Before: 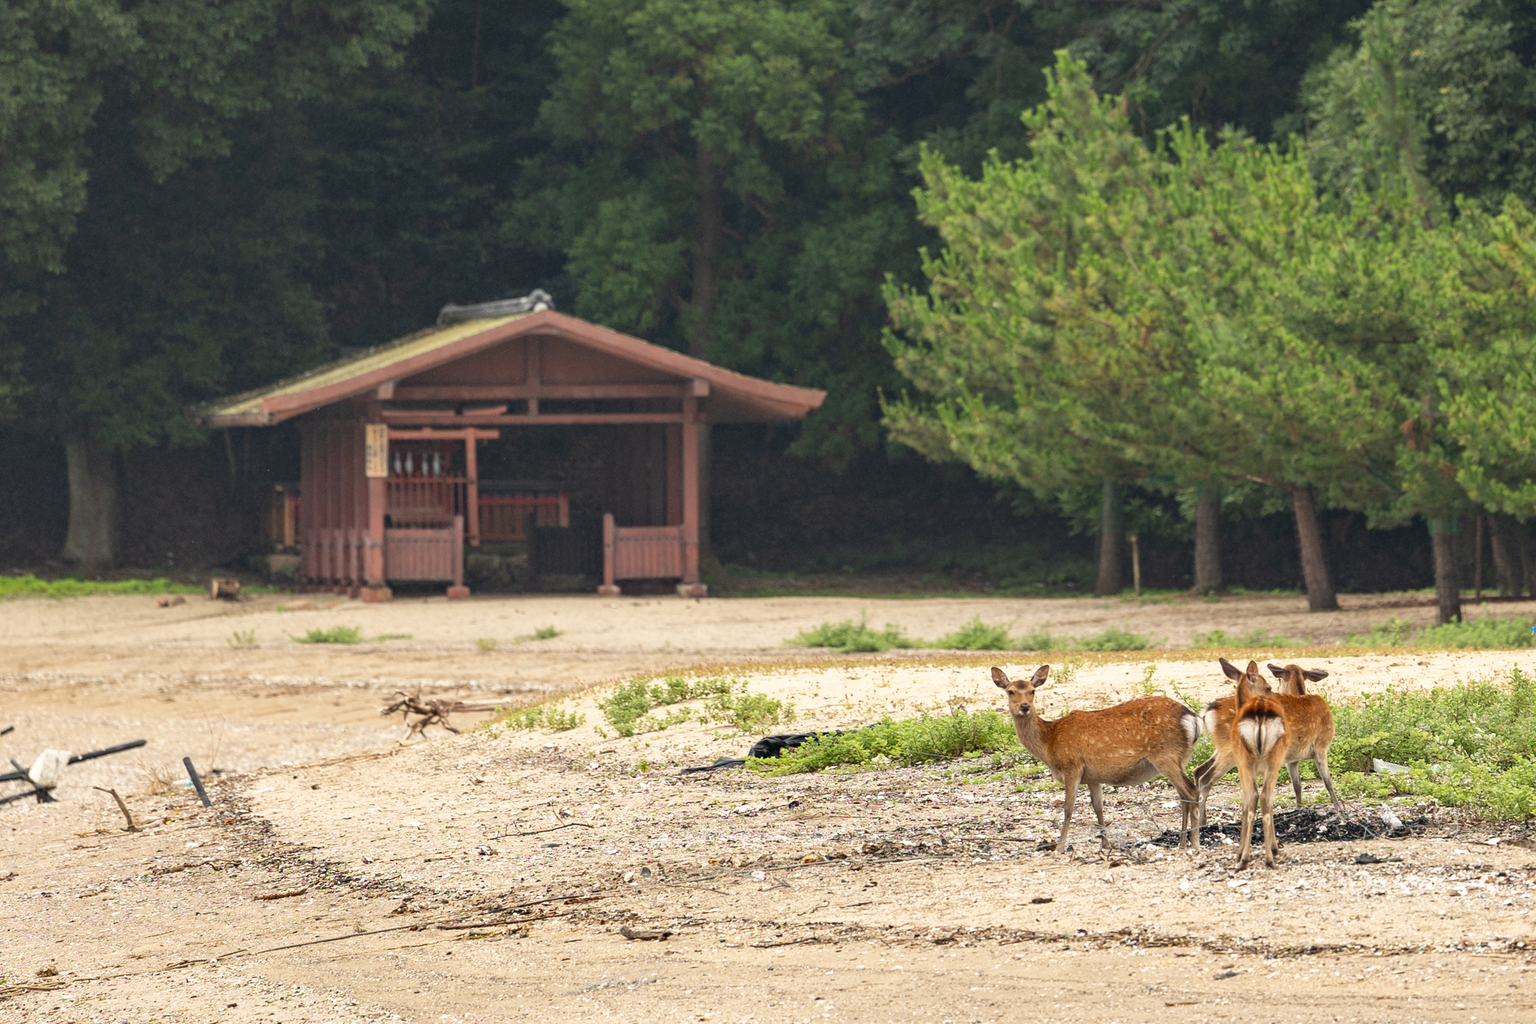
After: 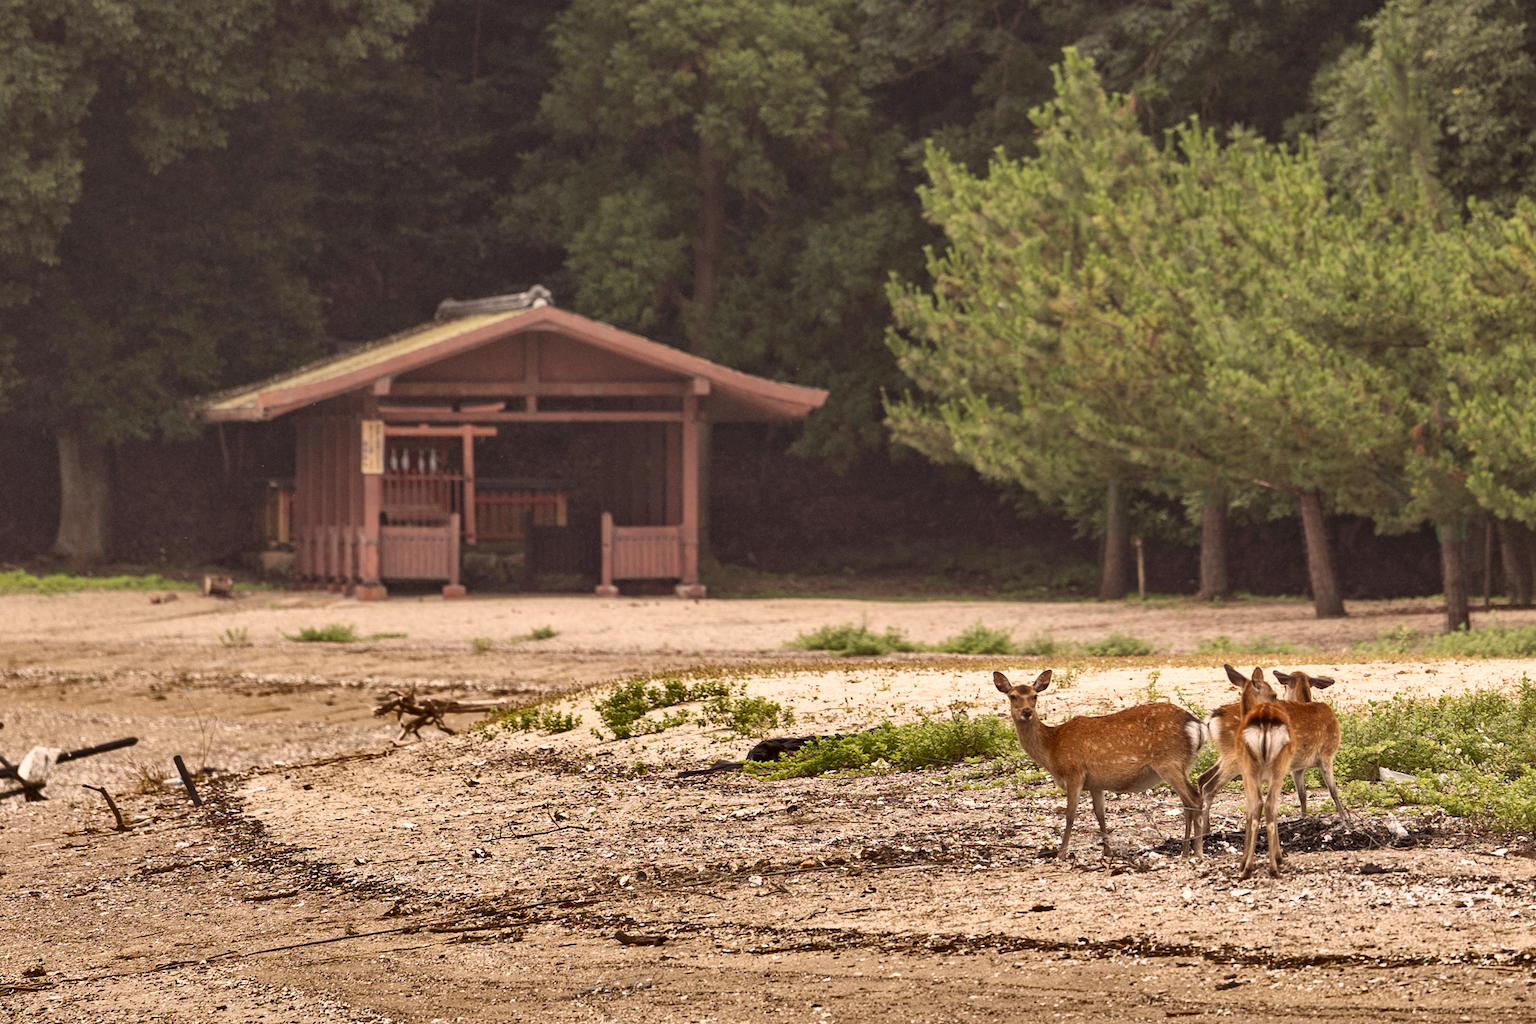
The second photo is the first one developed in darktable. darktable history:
crop and rotate: angle -0.481°
color correction: highlights a* 10.24, highlights b* 9.76, shadows a* 8.84, shadows b* 7.76, saturation 0.773
shadows and highlights: shadows 24.65, highlights -78.4, soften with gaussian
